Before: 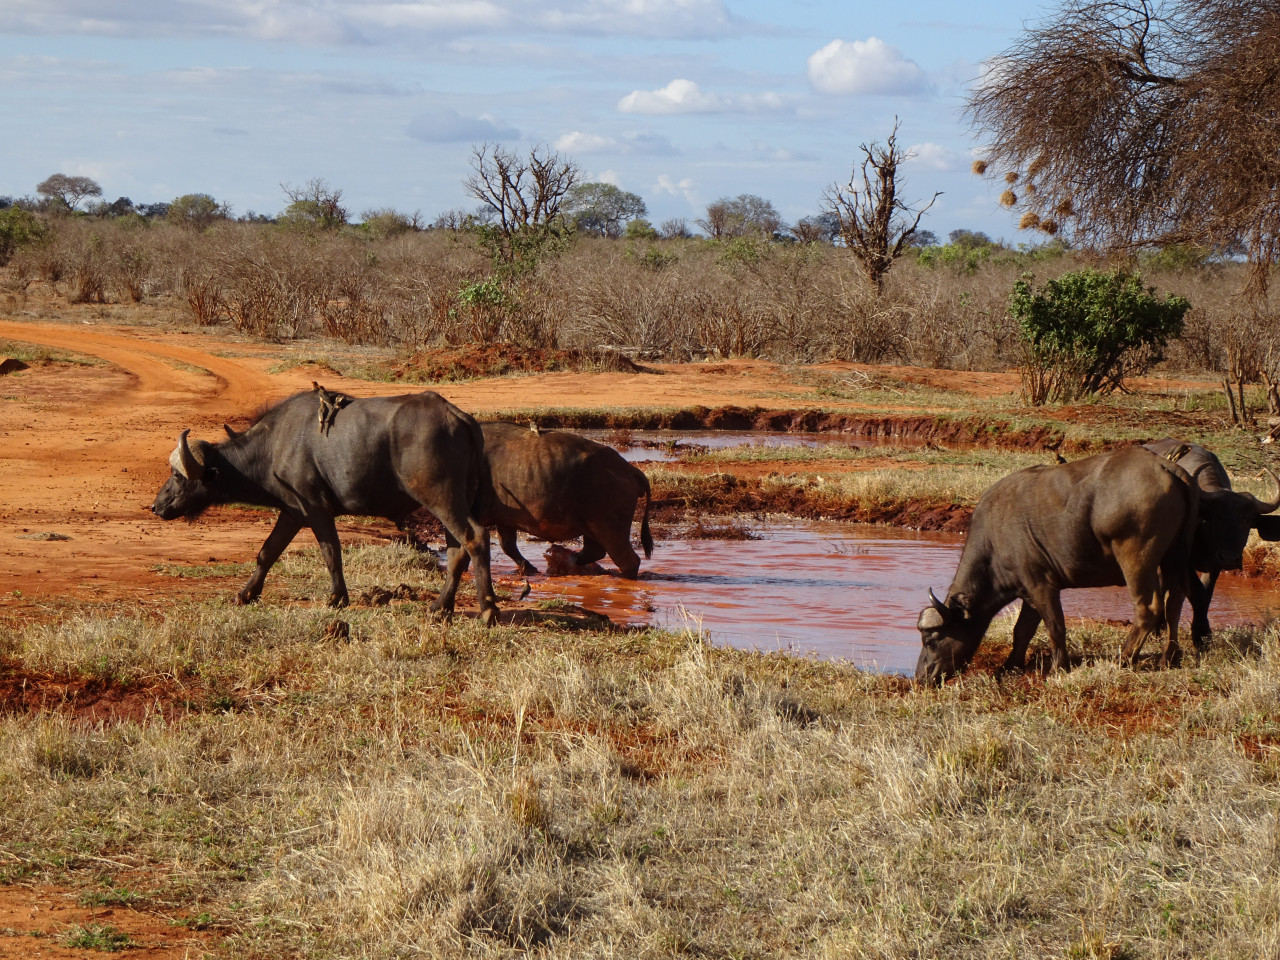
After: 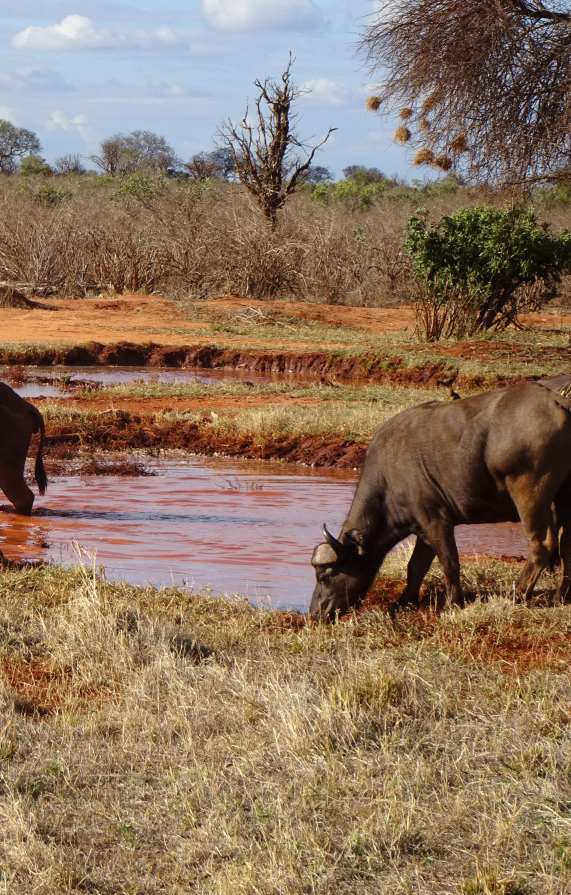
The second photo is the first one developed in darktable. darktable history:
exposure: exposure 0.085 EV, compensate highlight preservation false
crop: left 47.385%, top 6.708%, right 7.956%
